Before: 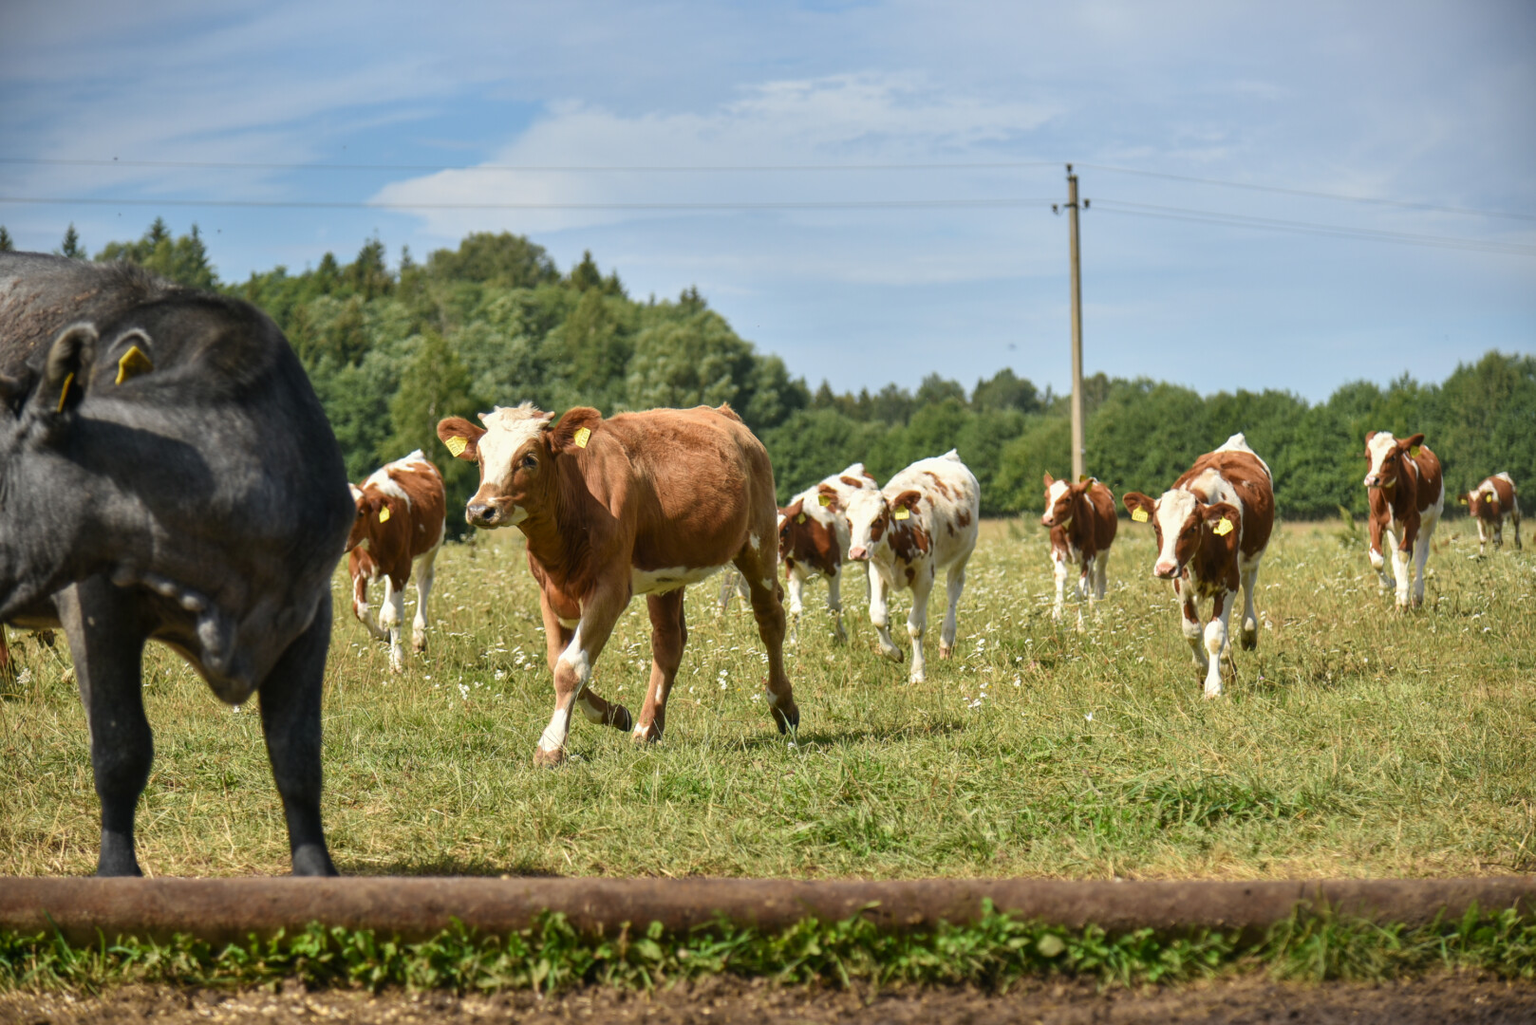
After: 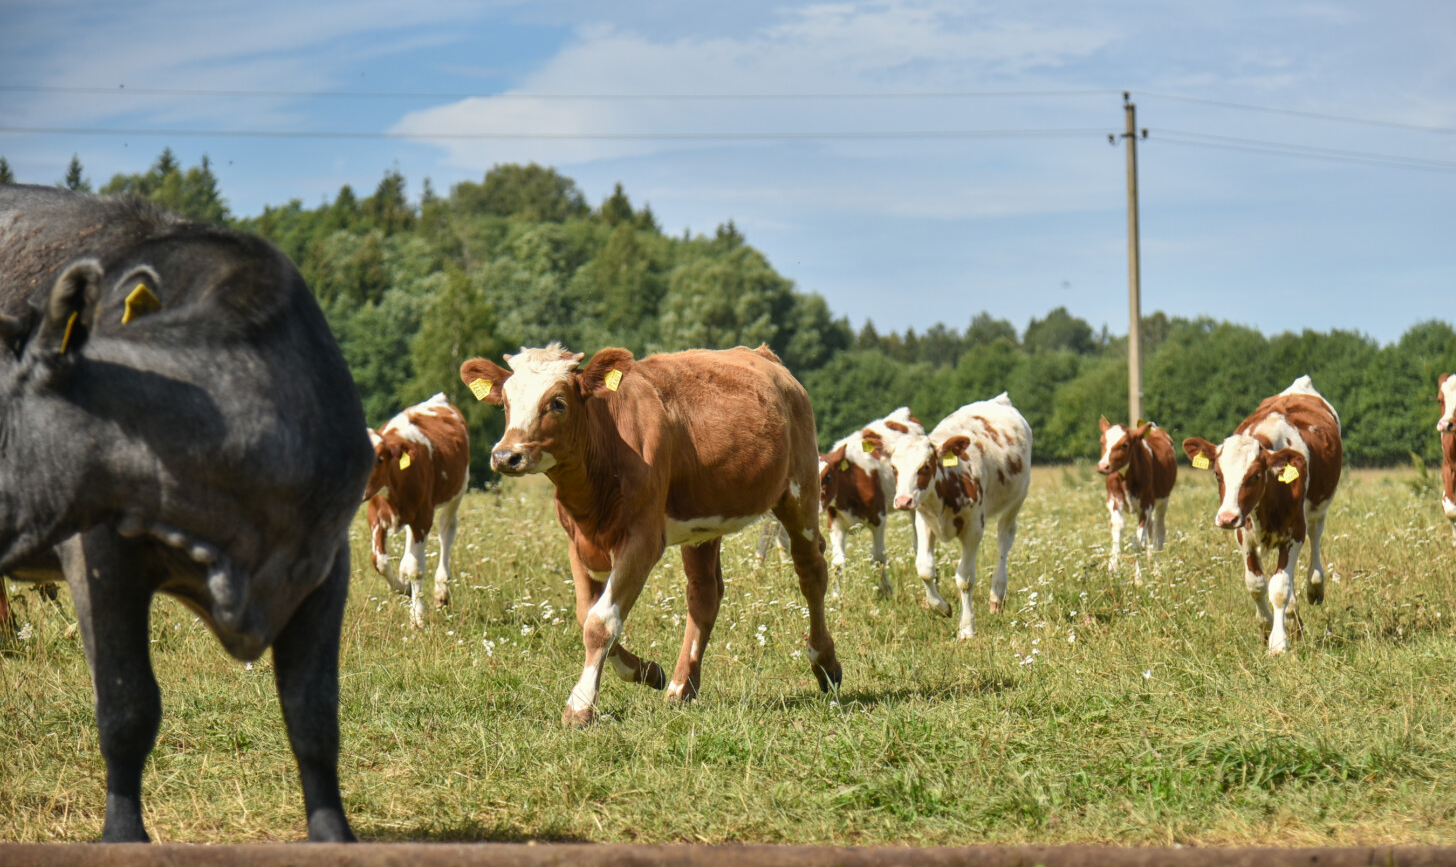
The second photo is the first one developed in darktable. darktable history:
crop: top 7.557%, right 9.69%, bottom 12.042%
